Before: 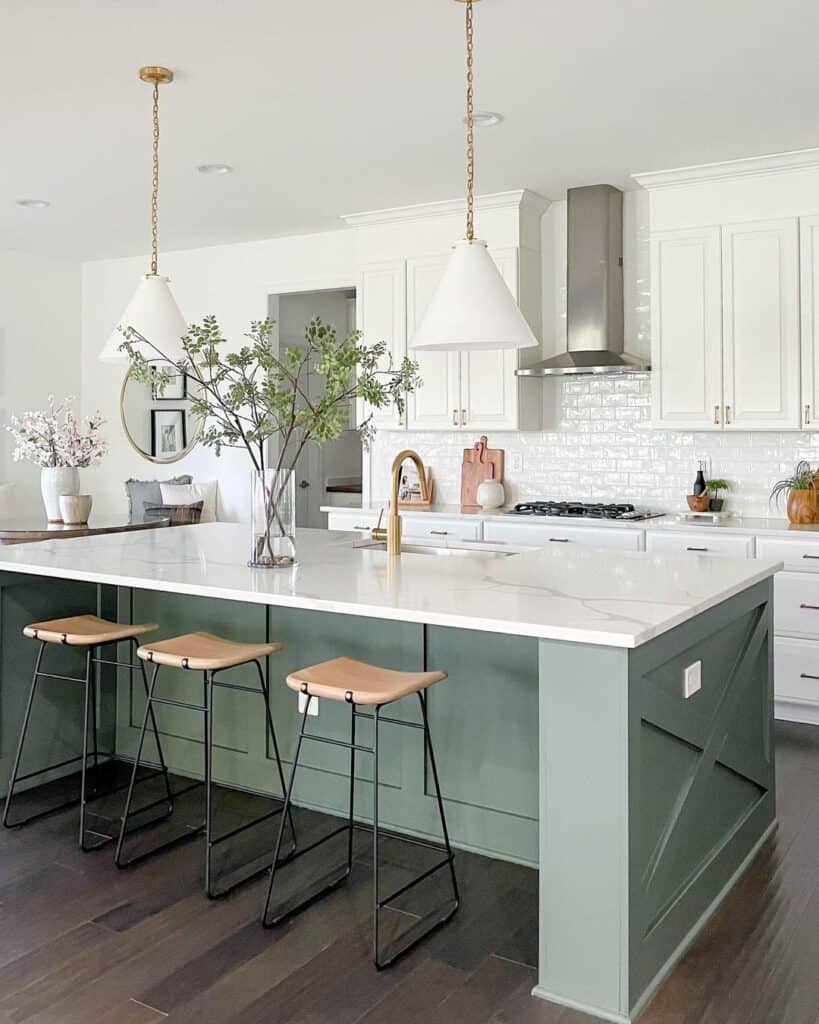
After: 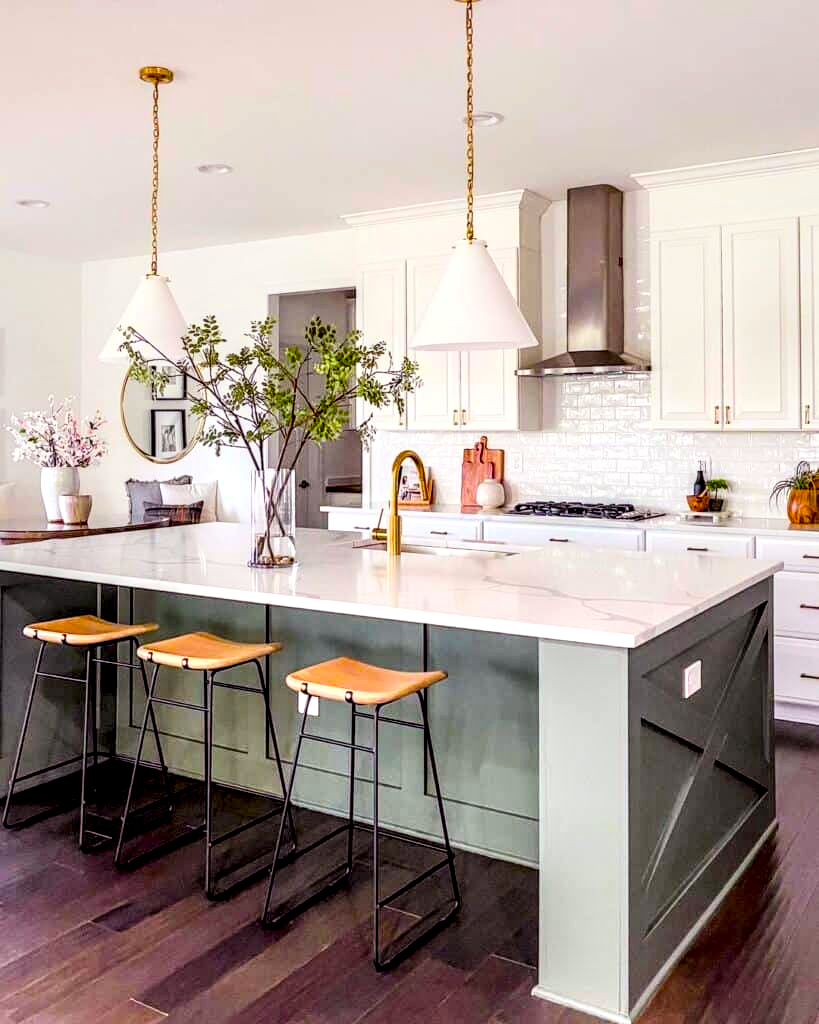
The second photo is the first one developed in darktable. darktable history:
color balance rgb: power › luminance -7.64%, power › chroma 1.315%, power › hue 330.53°, perceptual saturation grading › global saturation 98.721%, contrast -10.243%
local contrast: highlights 16%, detail 188%
tone curve: curves: ch0 [(0, 0) (0.051, 0.03) (0.096, 0.071) (0.241, 0.247) (0.455, 0.525) (0.594, 0.697) (0.741, 0.845) (0.871, 0.933) (1, 0.984)]; ch1 [(0, 0) (0.1, 0.038) (0.318, 0.243) (0.399, 0.351) (0.478, 0.469) (0.499, 0.499) (0.534, 0.549) (0.565, 0.594) (0.601, 0.634) (0.666, 0.7) (1, 1)]; ch2 [(0, 0) (0.453, 0.45) (0.479, 0.483) (0.504, 0.499) (0.52, 0.519) (0.541, 0.559) (0.592, 0.612) (0.824, 0.815) (1, 1)], color space Lab, linked channels, preserve colors none
